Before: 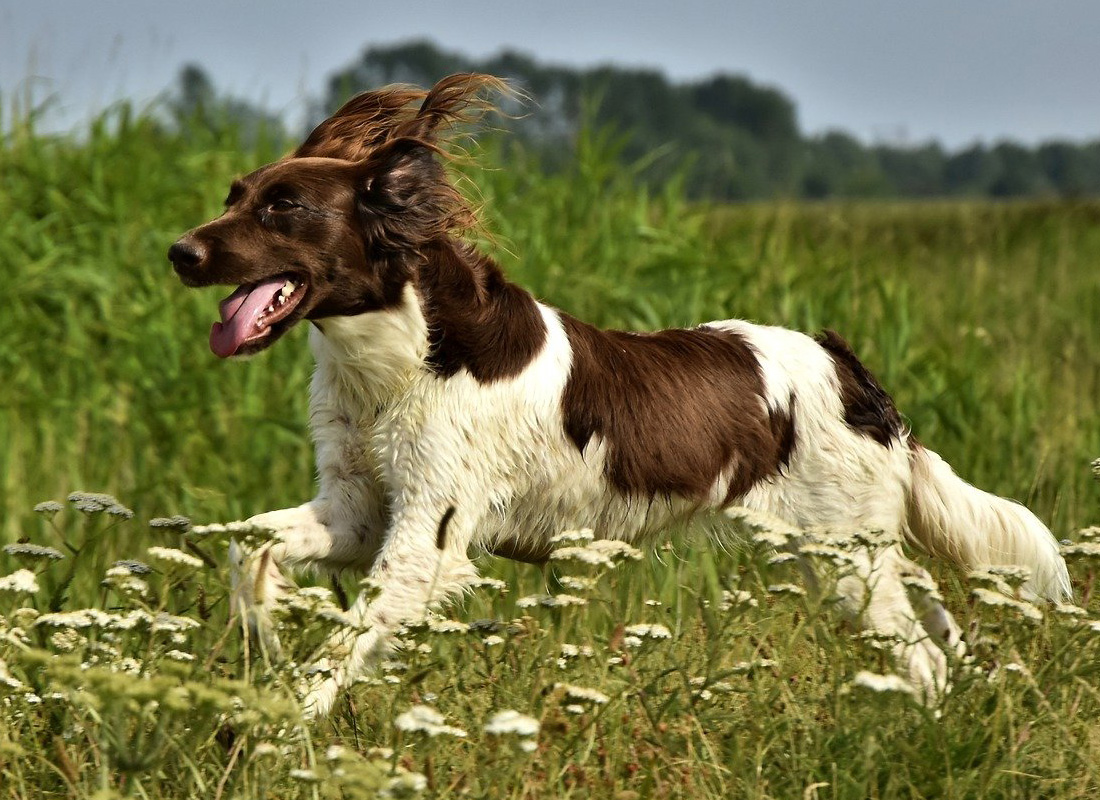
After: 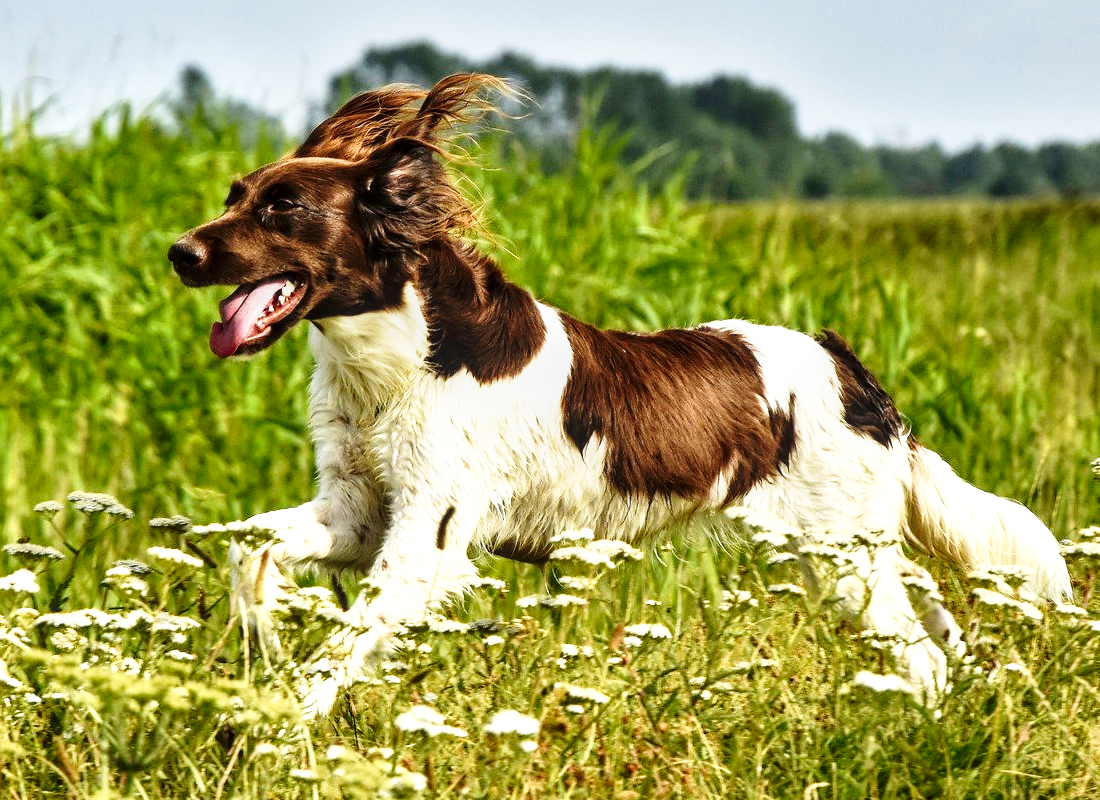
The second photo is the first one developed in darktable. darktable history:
base curve: curves: ch0 [(0, 0) (0.026, 0.03) (0.109, 0.232) (0.351, 0.748) (0.669, 0.968) (1, 1)], preserve colors none
local contrast: on, module defaults
